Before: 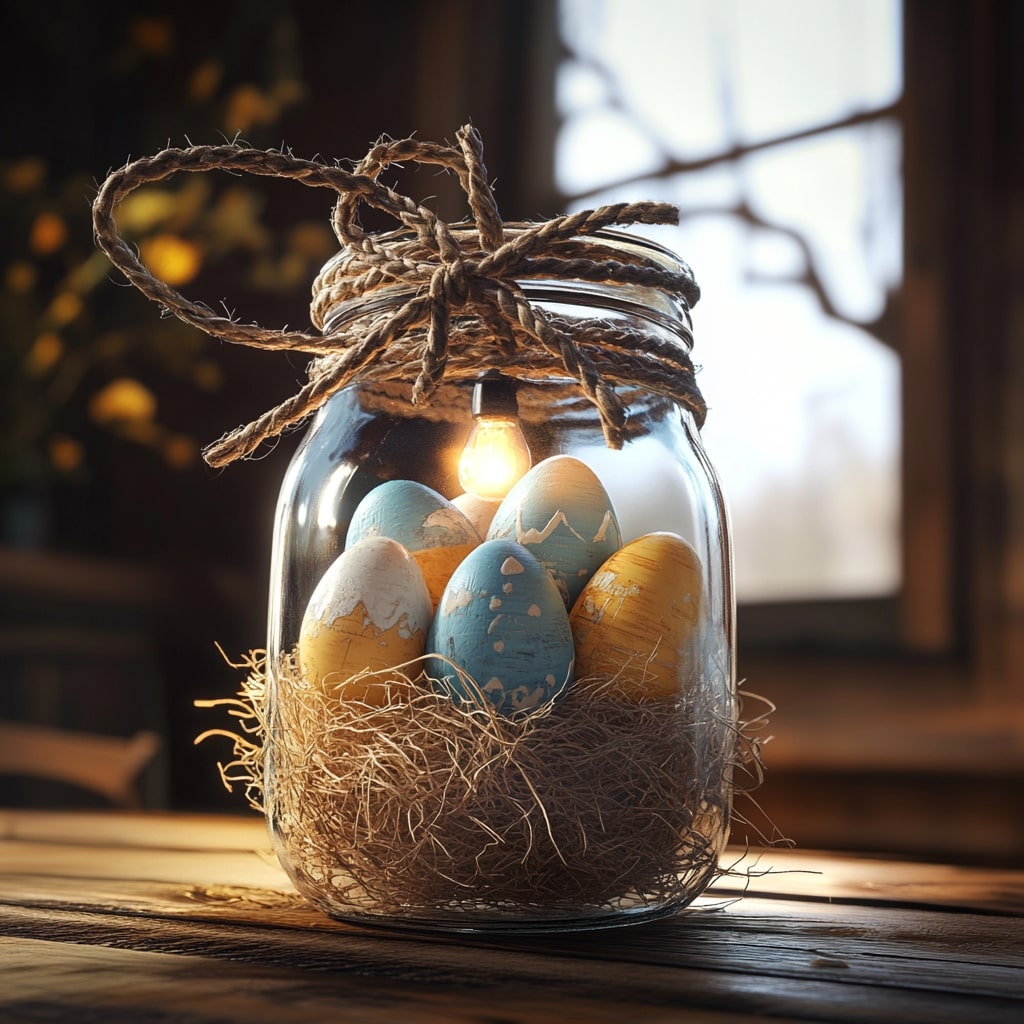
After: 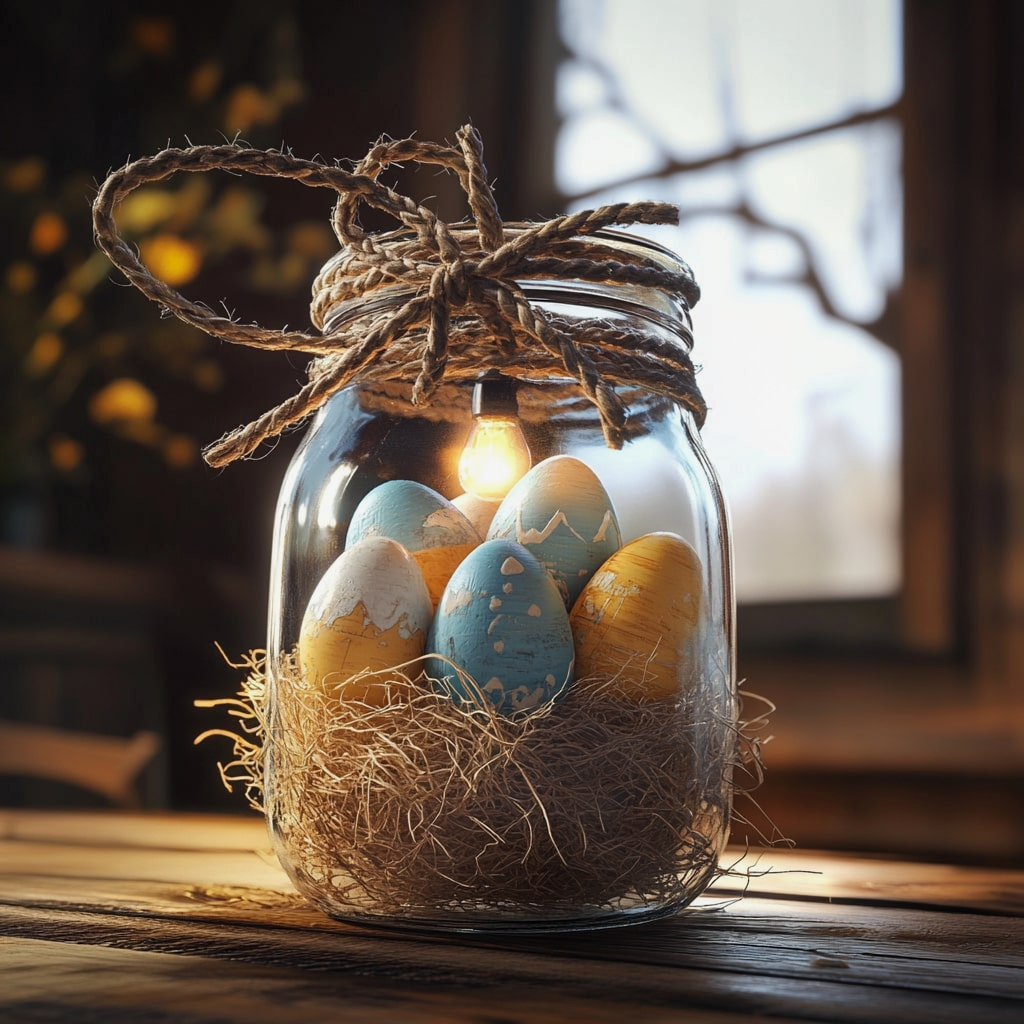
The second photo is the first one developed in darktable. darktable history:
shadows and highlights: shadows 25.49, white point adjustment -2.82, highlights -29.96
